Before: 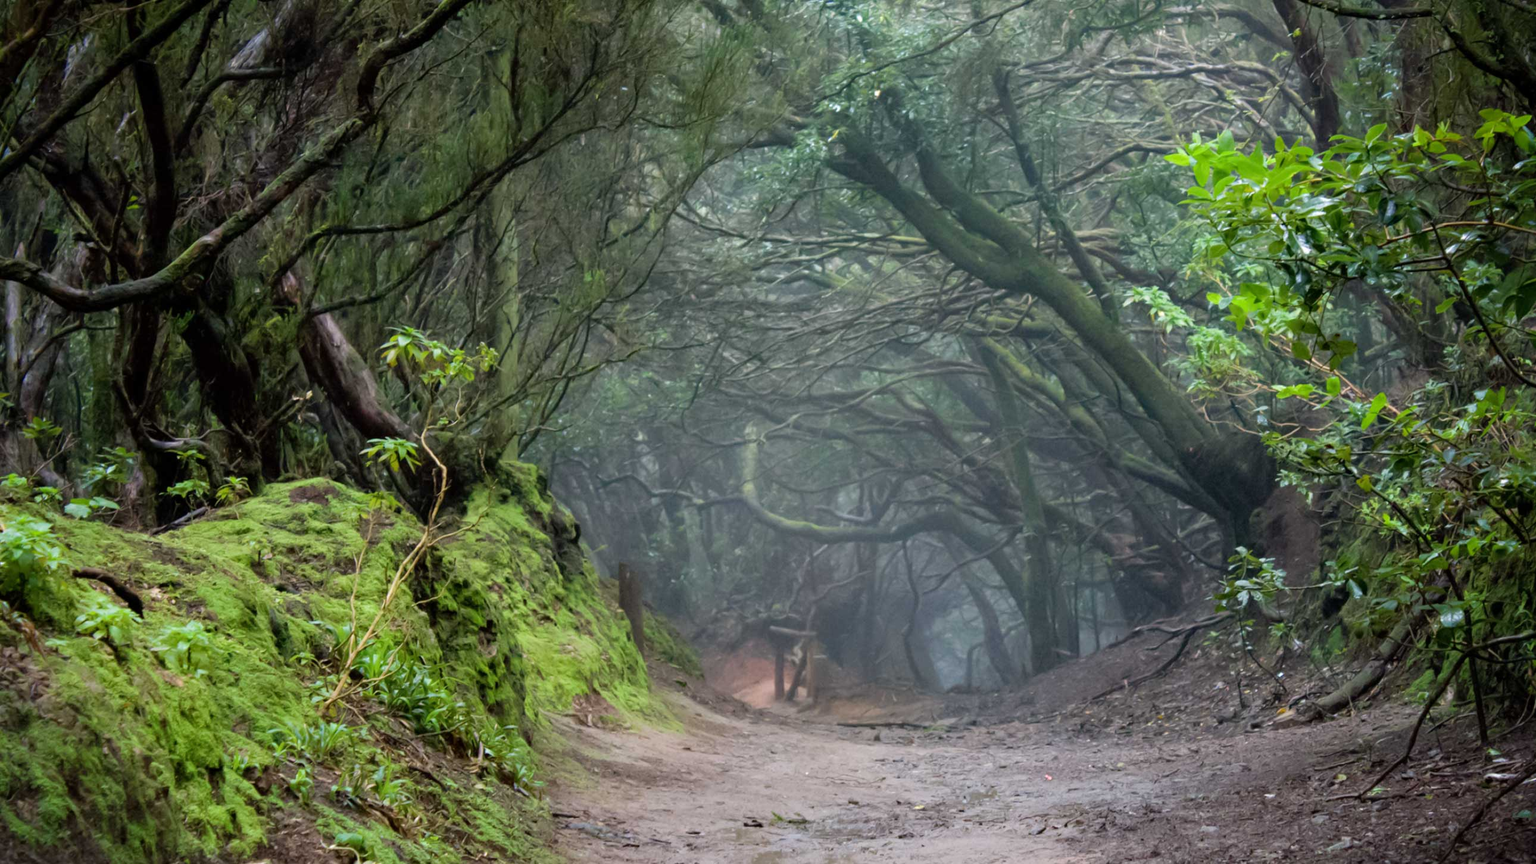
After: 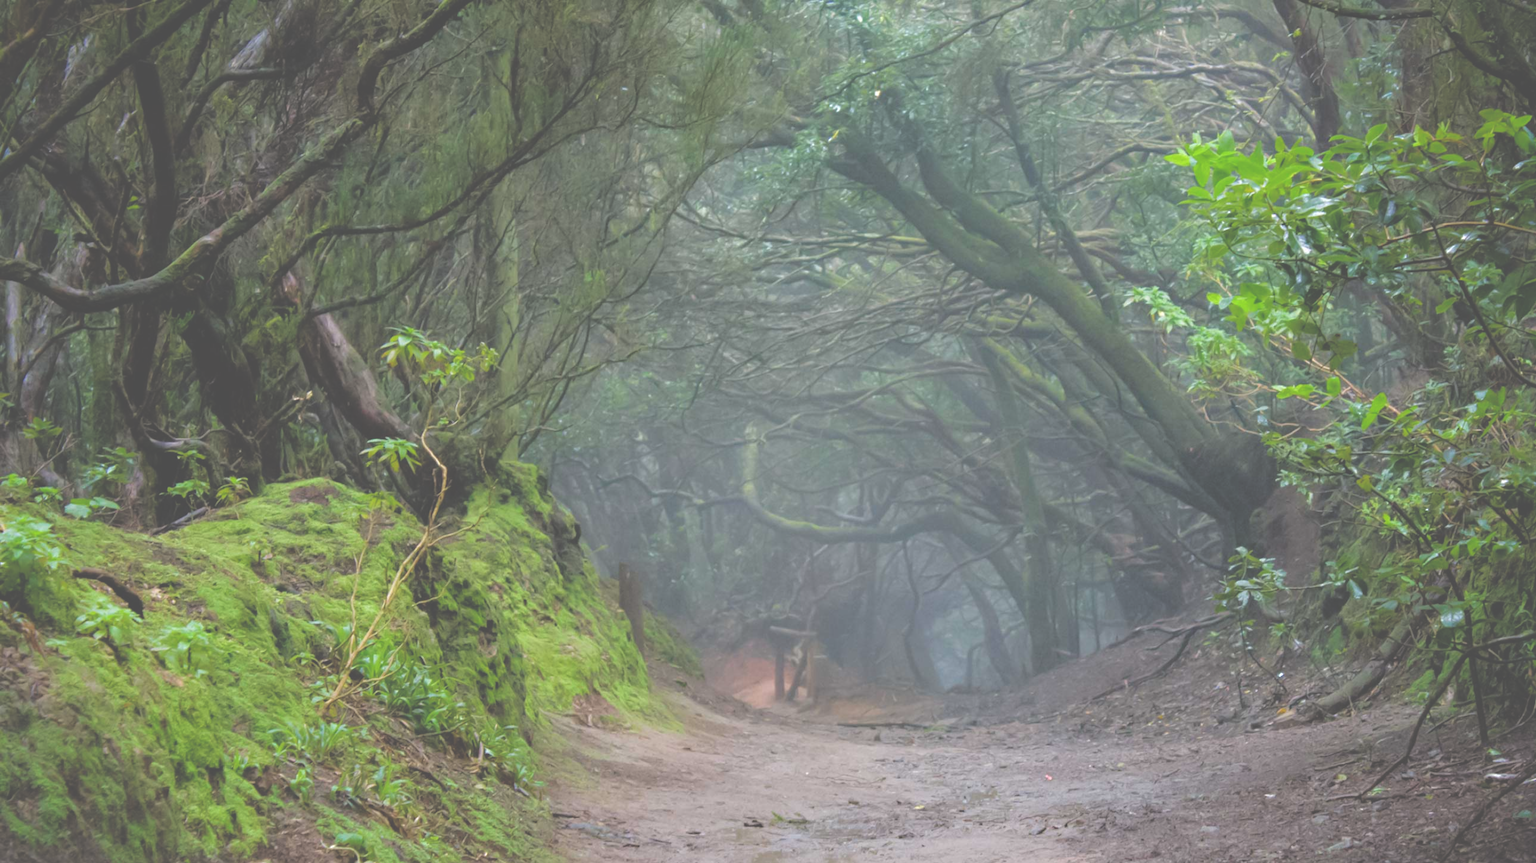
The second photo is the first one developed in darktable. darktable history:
exposure: black level correction -0.031, compensate exposure bias true, compensate highlight preservation false
sharpen: radius 5.351, amount 0.314, threshold 26.135
tone curve: curves: ch0 [(0, 0) (0.004, 0.008) (0.077, 0.156) (0.169, 0.29) (0.774, 0.774) (1, 1)], color space Lab, independent channels, preserve colors none
